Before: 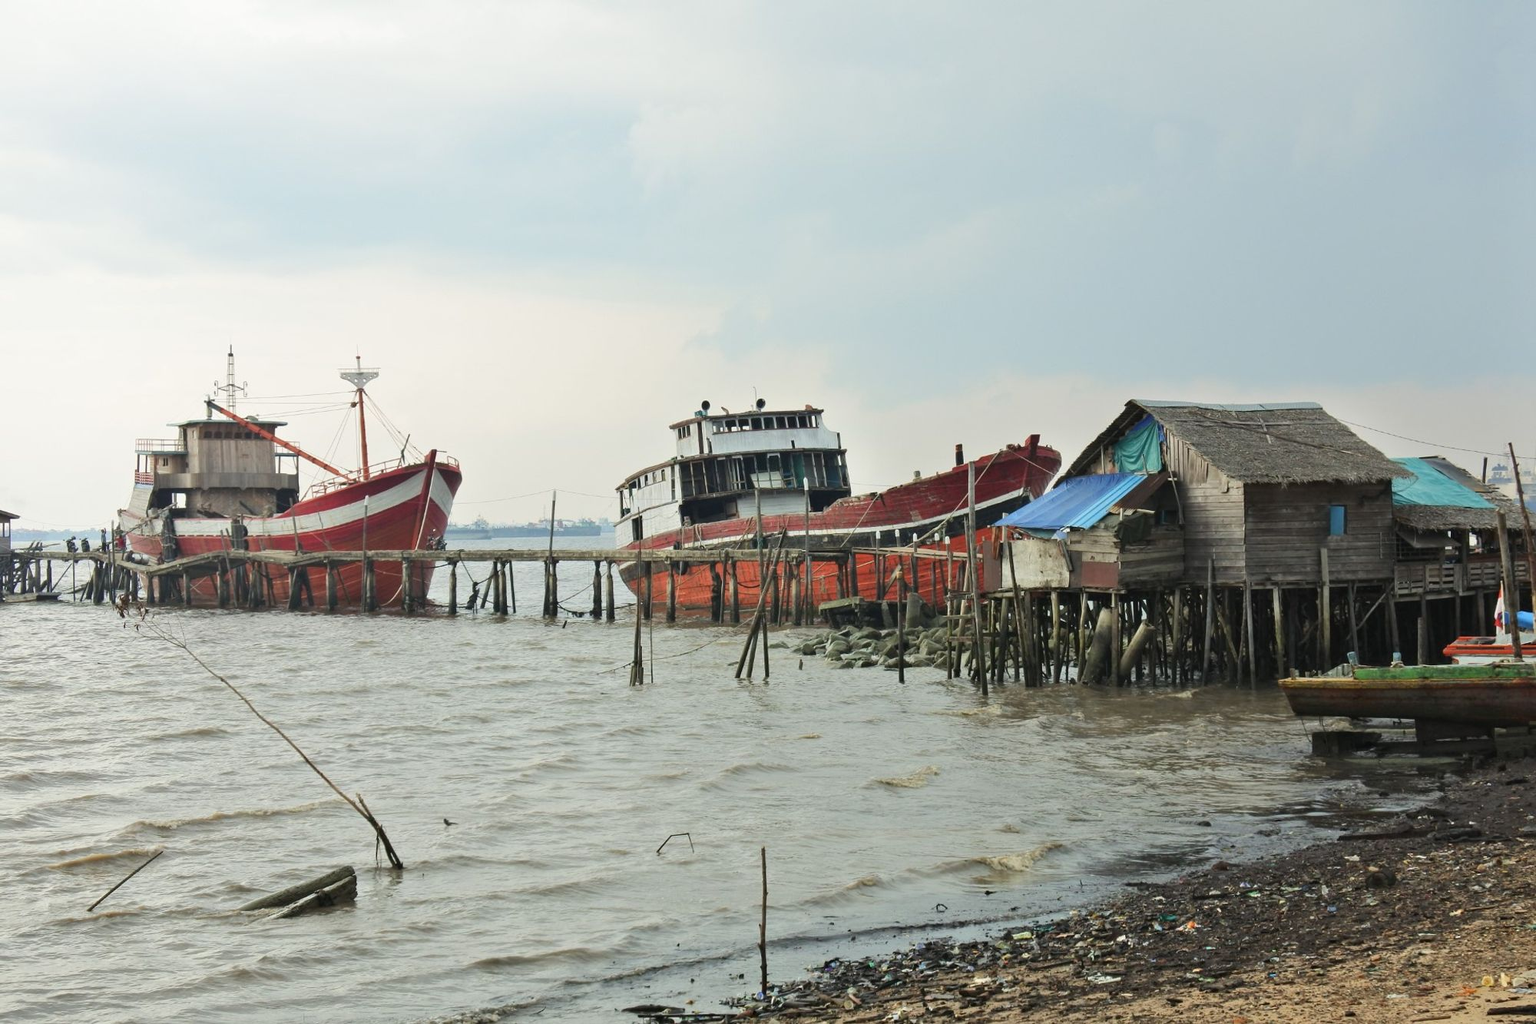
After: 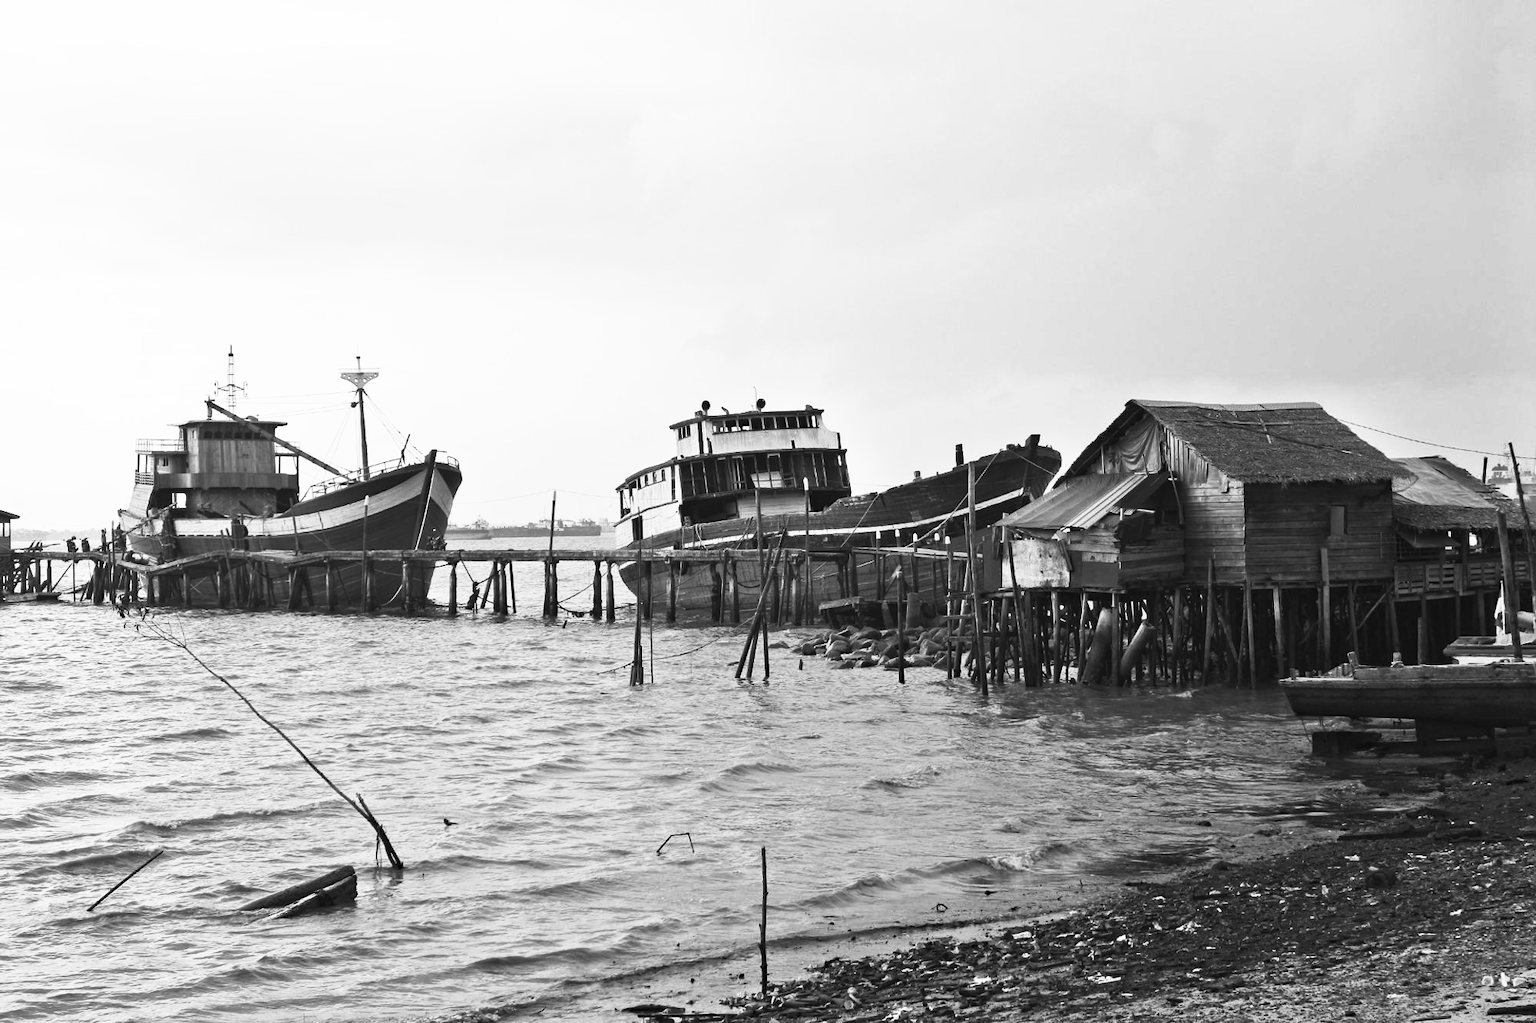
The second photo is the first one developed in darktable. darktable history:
rgb curve: curves: ch0 [(0, 0) (0.415, 0.237) (1, 1)]
white balance: red 0.976, blue 1.04
contrast brightness saturation: contrast 0.53, brightness 0.47, saturation -1
haze removal: compatibility mode true, adaptive false
